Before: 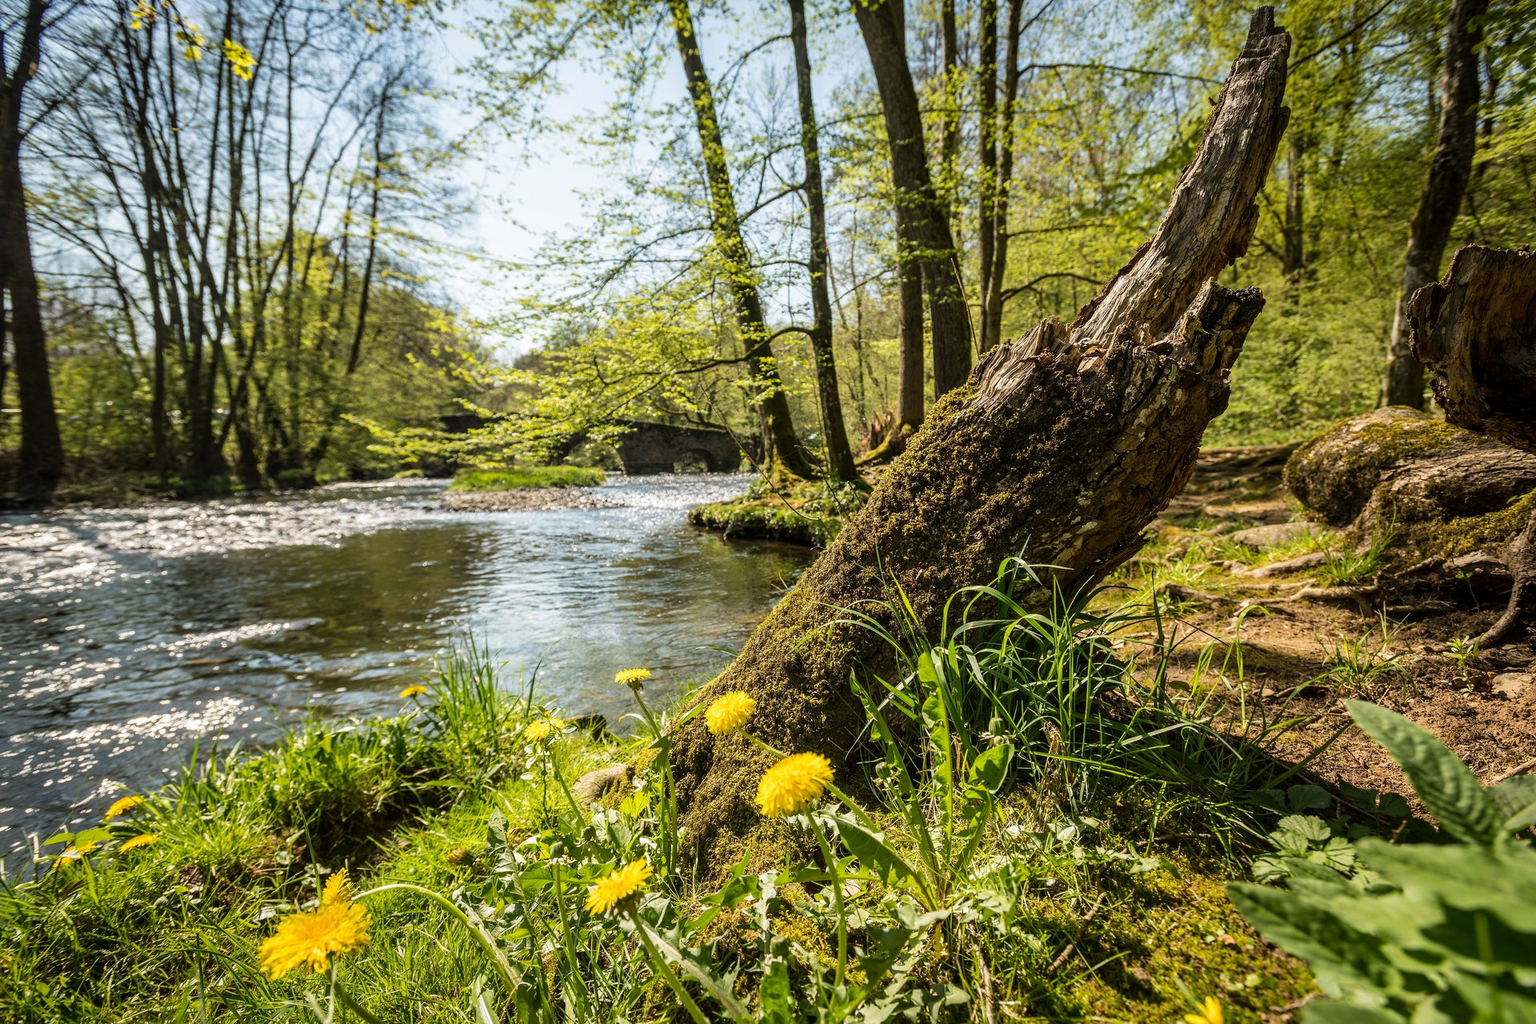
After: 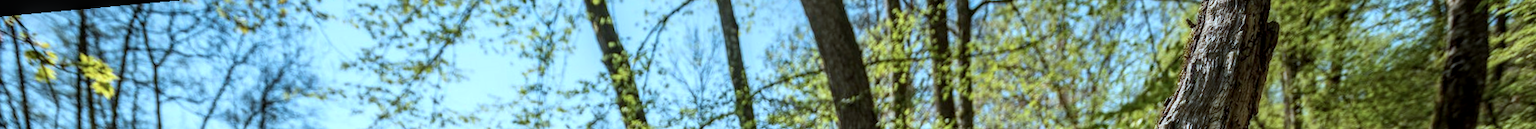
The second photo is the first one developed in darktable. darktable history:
local contrast: on, module defaults
rotate and perspective: rotation -5.2°, automatic cropping off
crop and rotate: left 9.644%, top 9.491%, right 6.021%, bottom 80.509%
color correction: highlights a* -9.35, highlights b* -23.15
